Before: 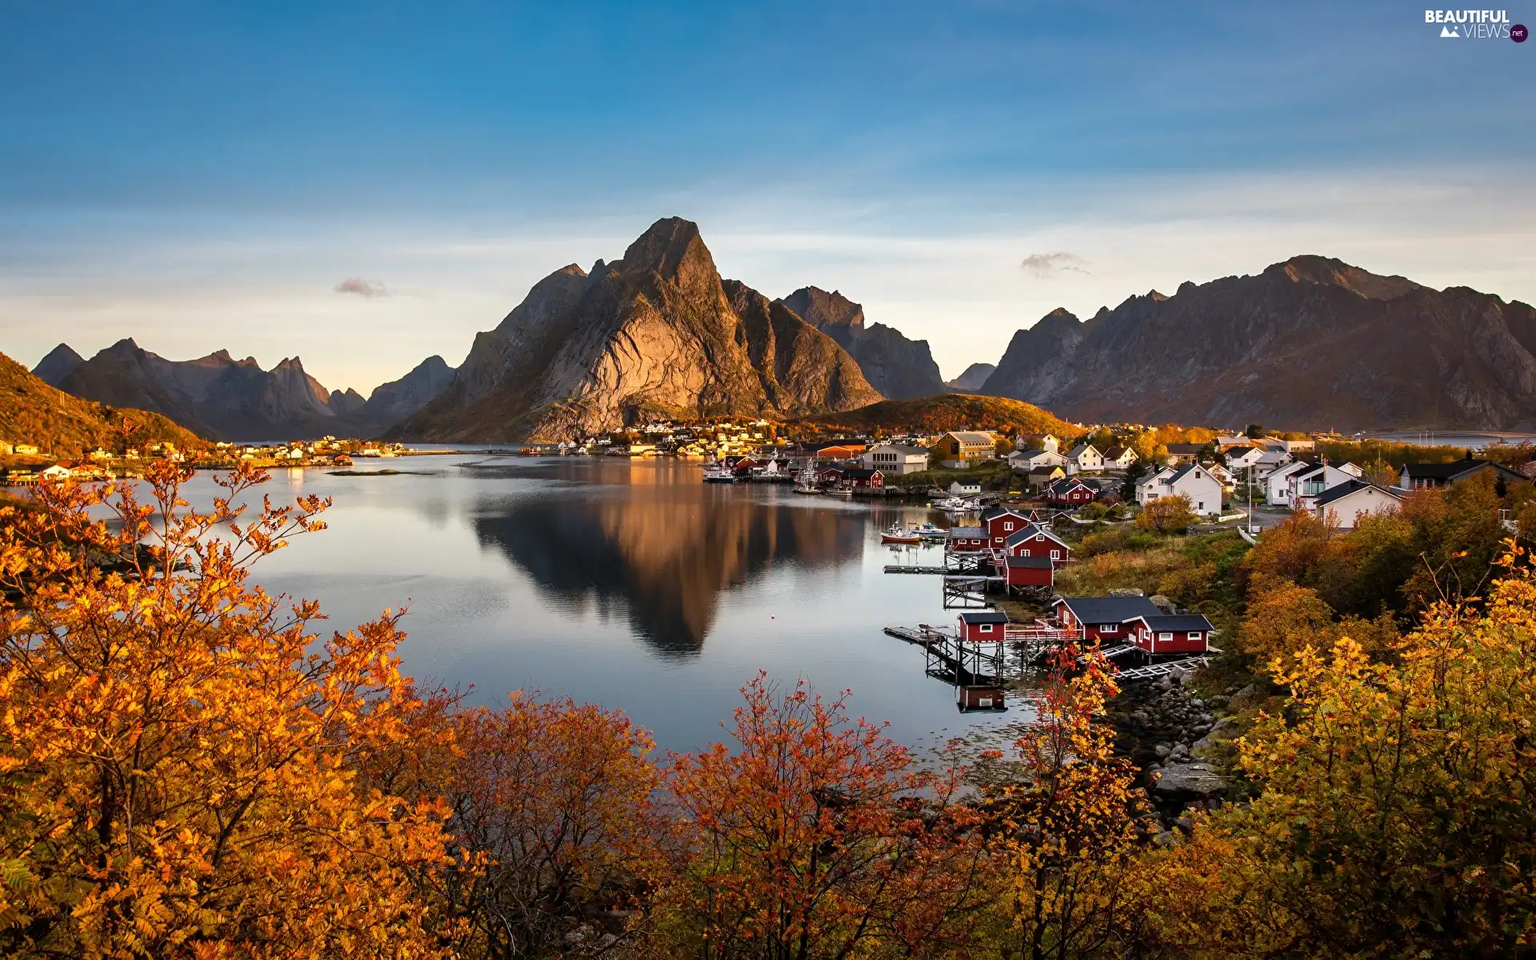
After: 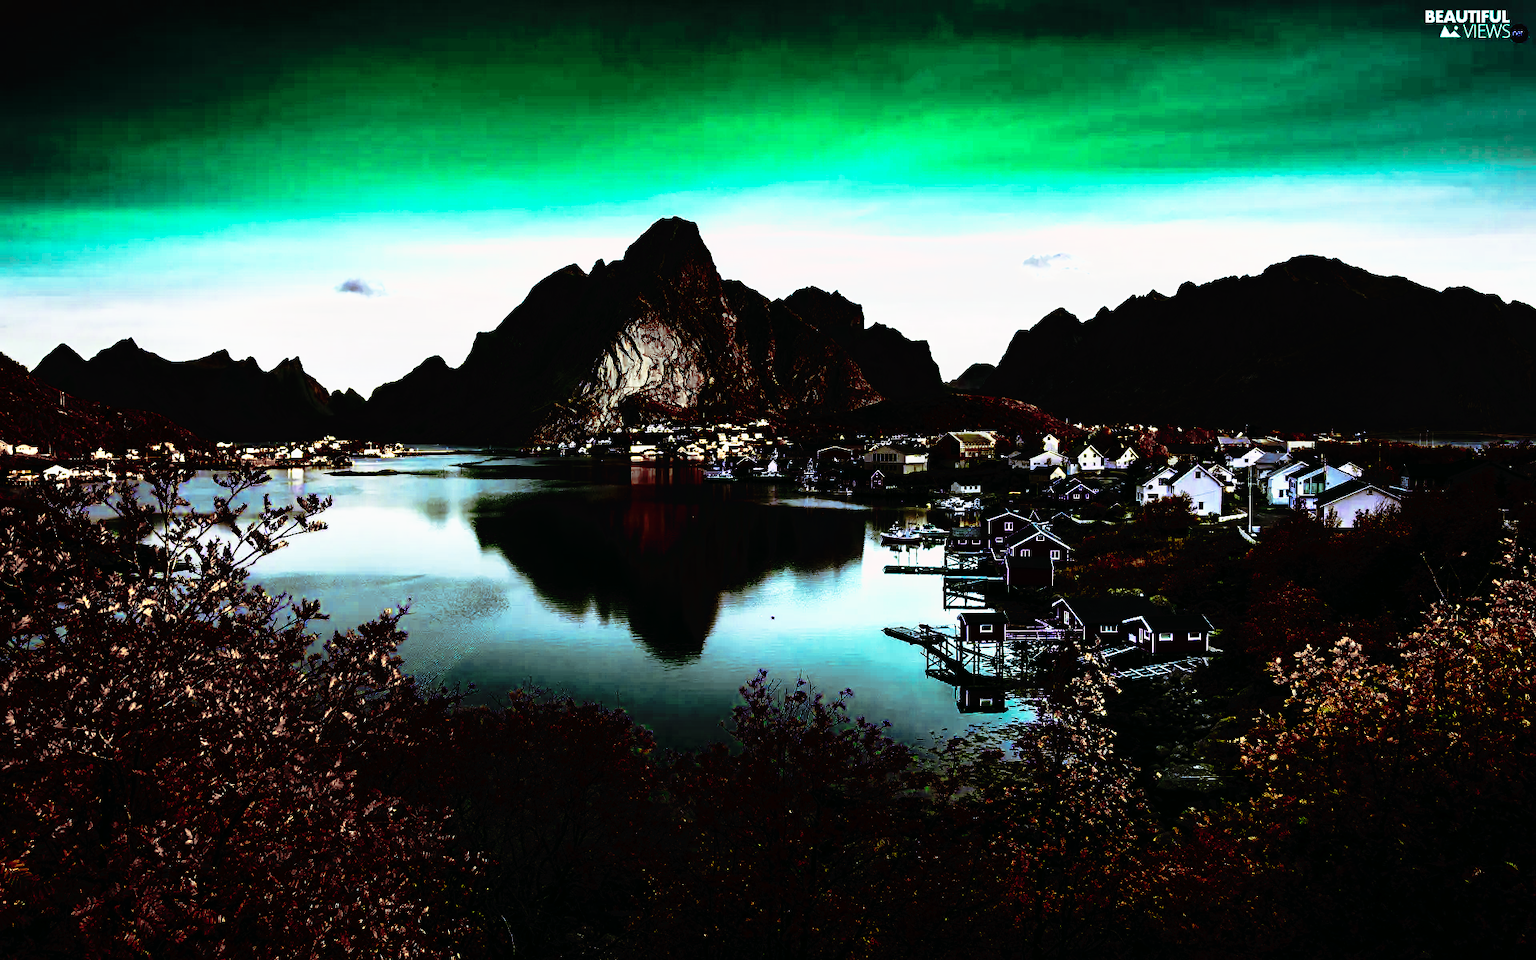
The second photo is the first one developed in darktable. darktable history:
tone curve: curves: ch0 [(0, 0) (0.003, 0.005) (0.011, 0.005) (0.025, 0.006) (0.044, 0.008) (0.069, 0.01) (0.1, 0.012) (0.136, 0.015) (0.177, 0.019) (0.224, 0.017) (0.277, 0.015) (0.335, 0.018) (0.399, 0.043) (0.468, 0.118) (0.543, 0.349) (0.623, 0.591) (0.709, 0.88) (0.801, 0.983) (0.898, 0.973) (1, 1)], preserve colors none
color look up table: target L [102.05, 94.82, 72.82, 70.84, 101.63, 71.51, 72.52, 61.39, 47.74, 55.65, 32.23, 0.471, 200.61, 102.21, 76.82, 70.68, 60.22, 54.49, 34.85, 0.532, 0.139, 2.988, 16.82, 34.36, 5.838, 0.274, 74.72, 68.27, 59.62, 57.16, 35.73, 52.23, 31.37, 40.33, 6.052, 1.101, 20.78, 35.46, 11.23, 94.76, 72.68, 71.91, 93.82, 65.98, 61.78, 54.18, 55.22, 40.43, 3.741], target a [-3.704, -70.61, -7.308, -23.8, -4.226, -19.12, -10.47, -1.476, 2.002, -14.76, -61.83, -0.375, 0, 0, 0.62, 2.721, 4.444, 3.026, 2.322, -0.104, 0.647, 20.76, 52.63, 1.384, 20.95, 0, 5.411, 12.2, 4.701, 28.1, -11.9, 21.96, -60.2, 24.93, -9.129, 18.17, 59.11, 0.131, -3.932, -60.82, -6.952, -16.25, -72.48, -16.94, -9.471, -12.82, -12.34, -14.24, -2.484], target b [46.77, 50.56, -49.32, 24.71, 49.09, 10.39, 8.126, 18.83, 18.55, 13.36, 50.44, 0.283, 0, -0.001, 0.248, 7.981, 0.273, 2.261, 5.535, 0.38, -0.186, 4.23, 28.4, 4.776, 5.294, 0, -44.82, -9.722, -15.12, -2.521, 1.704, -26.99, 37.85, 4.83, -9.581, -62.38, -22.02, -2.653, -0.952, -10.58, -50, -3.606, 33.5, 4.687, -0.179, 8.995, 4.887, 9.549, -9.627], num patches 49
